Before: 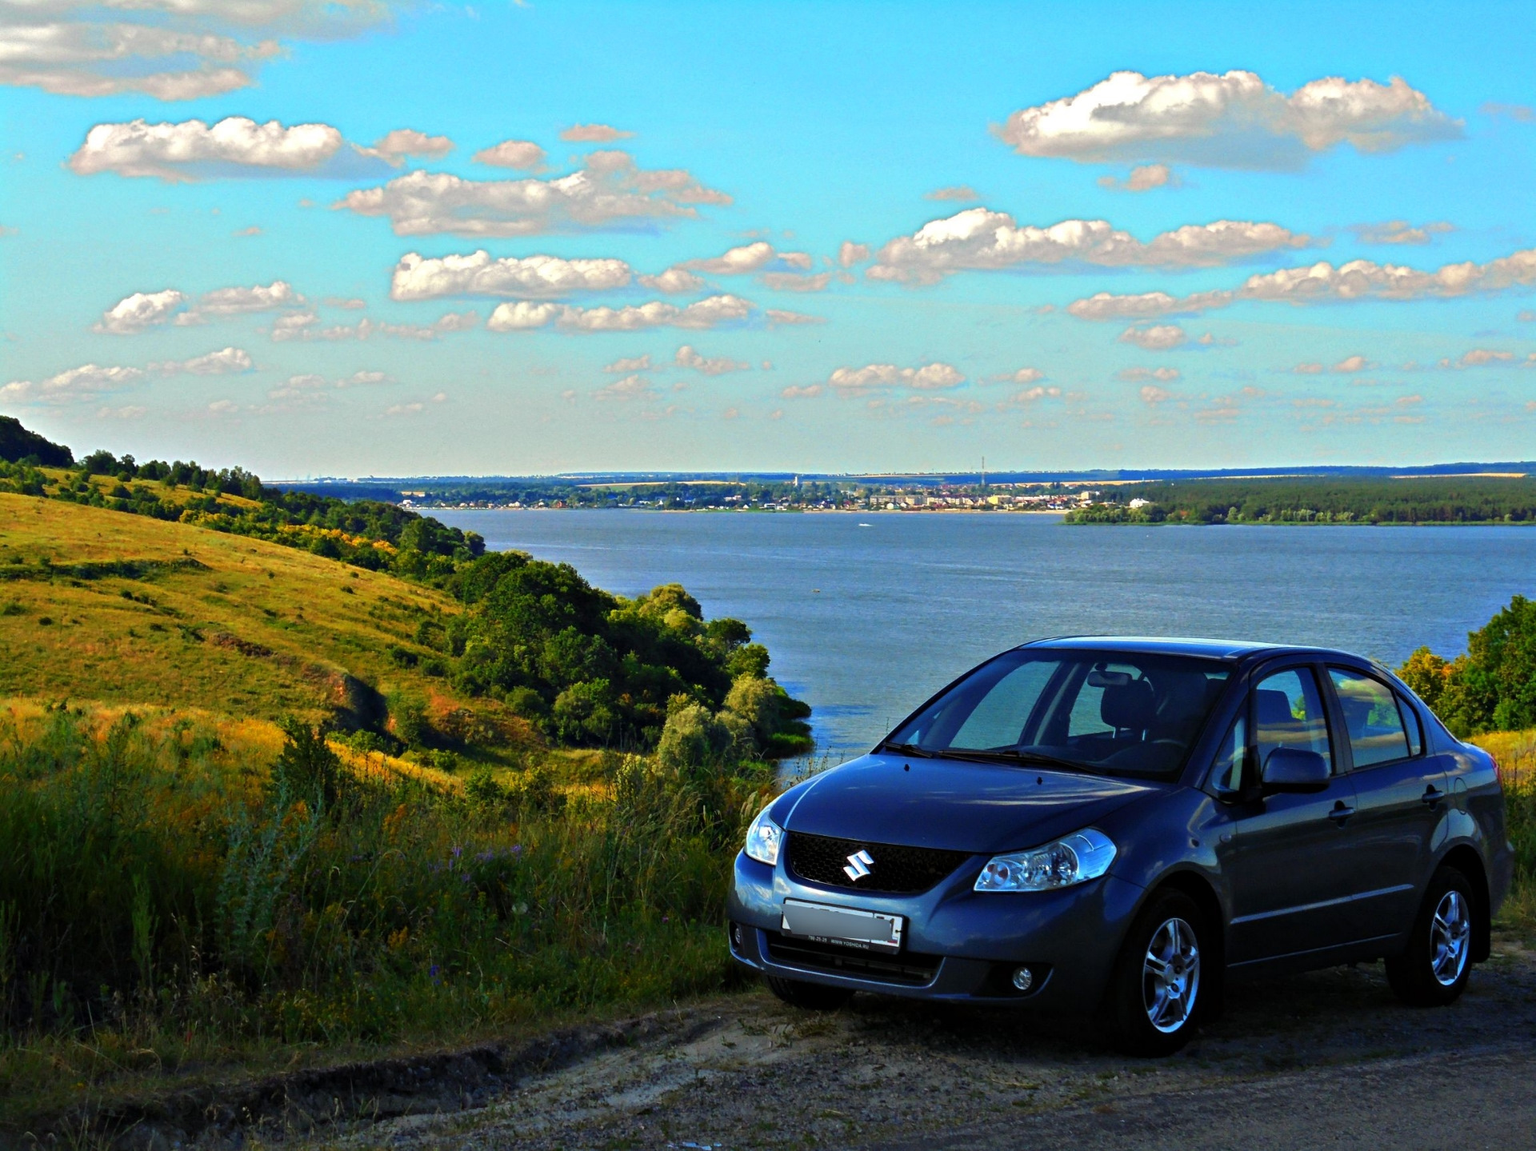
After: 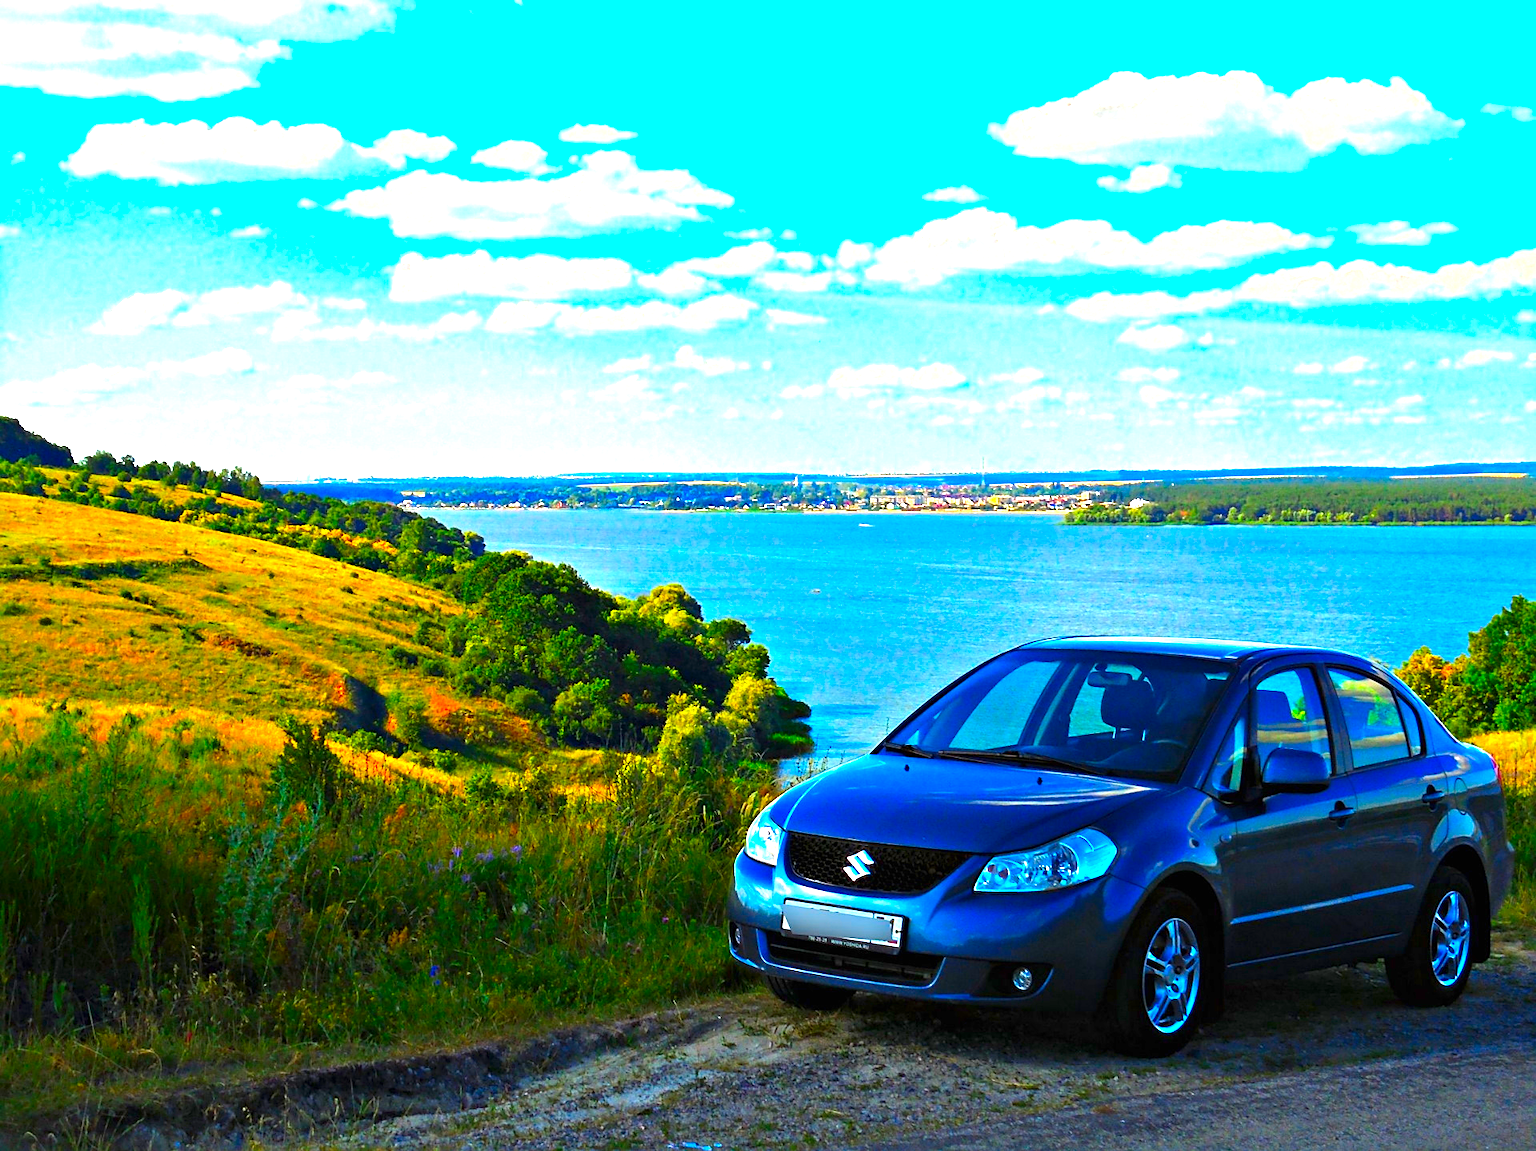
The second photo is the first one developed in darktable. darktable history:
sharpen: radius 1.829, amount 0.414, threshold 1.282
color correction: highlights b* -0.002, saturation 1.78
exposure: black level correction 0, exposure 1.2 EV, compensate highlight preservation false
